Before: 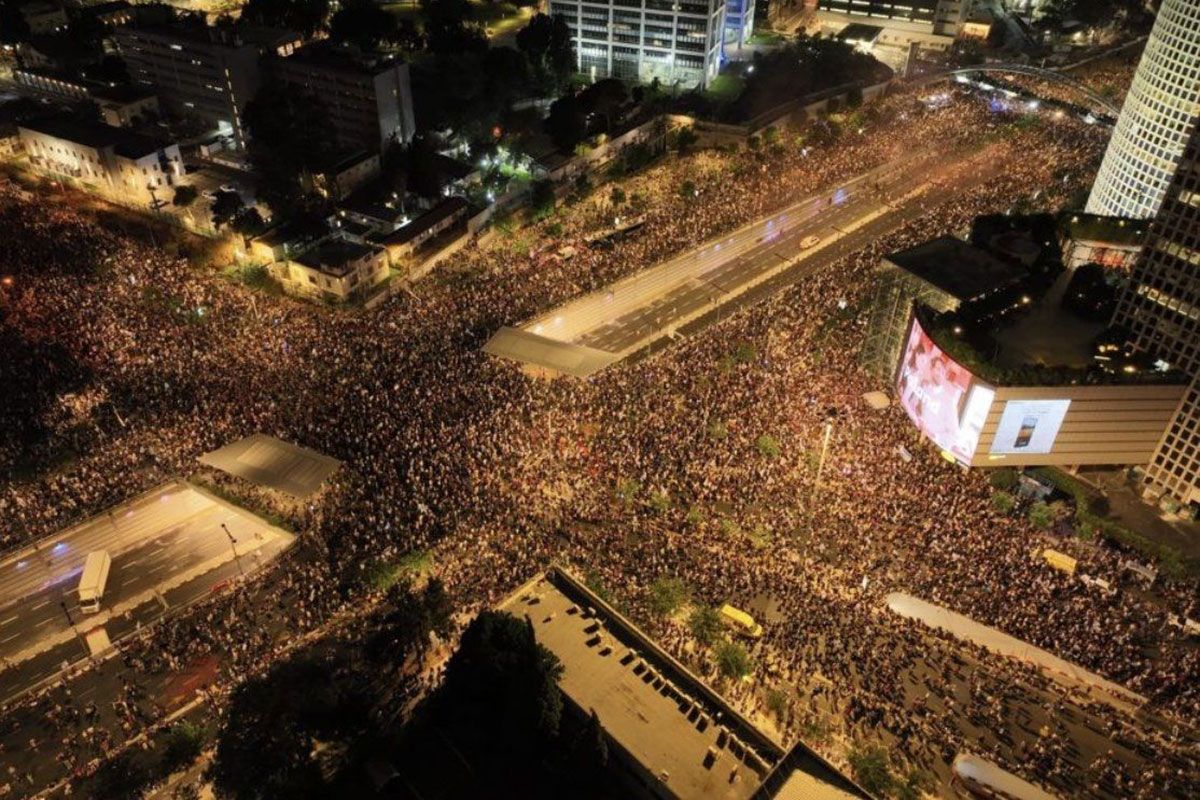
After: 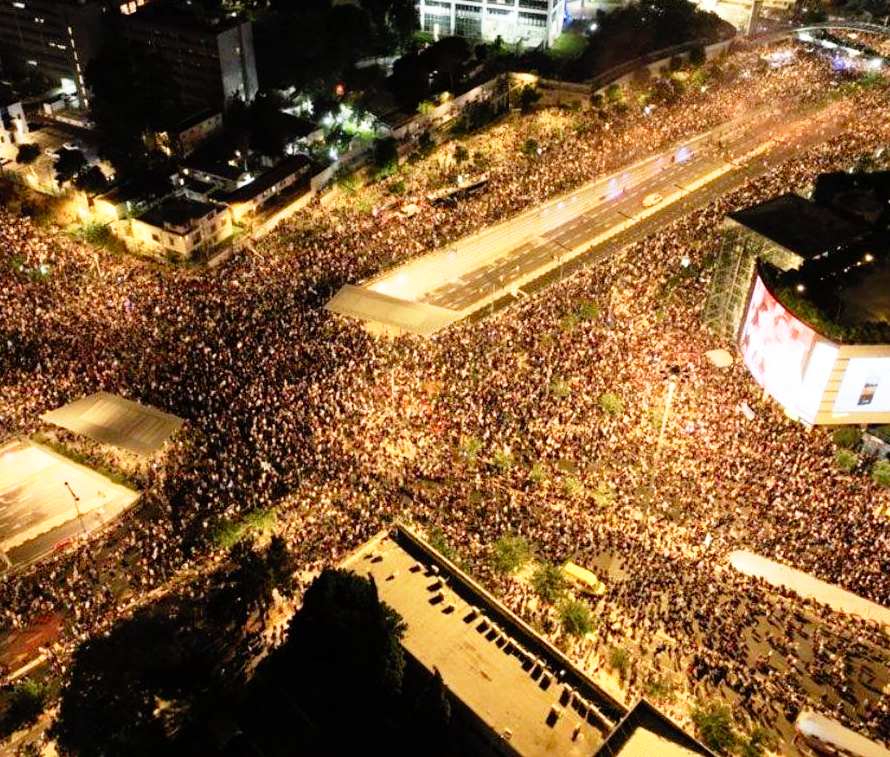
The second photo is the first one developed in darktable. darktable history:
crop and rotate: left 13.15%, top 5.251%, right 12.609%
base curve: curves: ch0 [(0, 0) (0.012, 0.01) (0.073, 0.168) (0.31, 0.711) (0.645, 0.957) (1, 1)], preserve colors none
